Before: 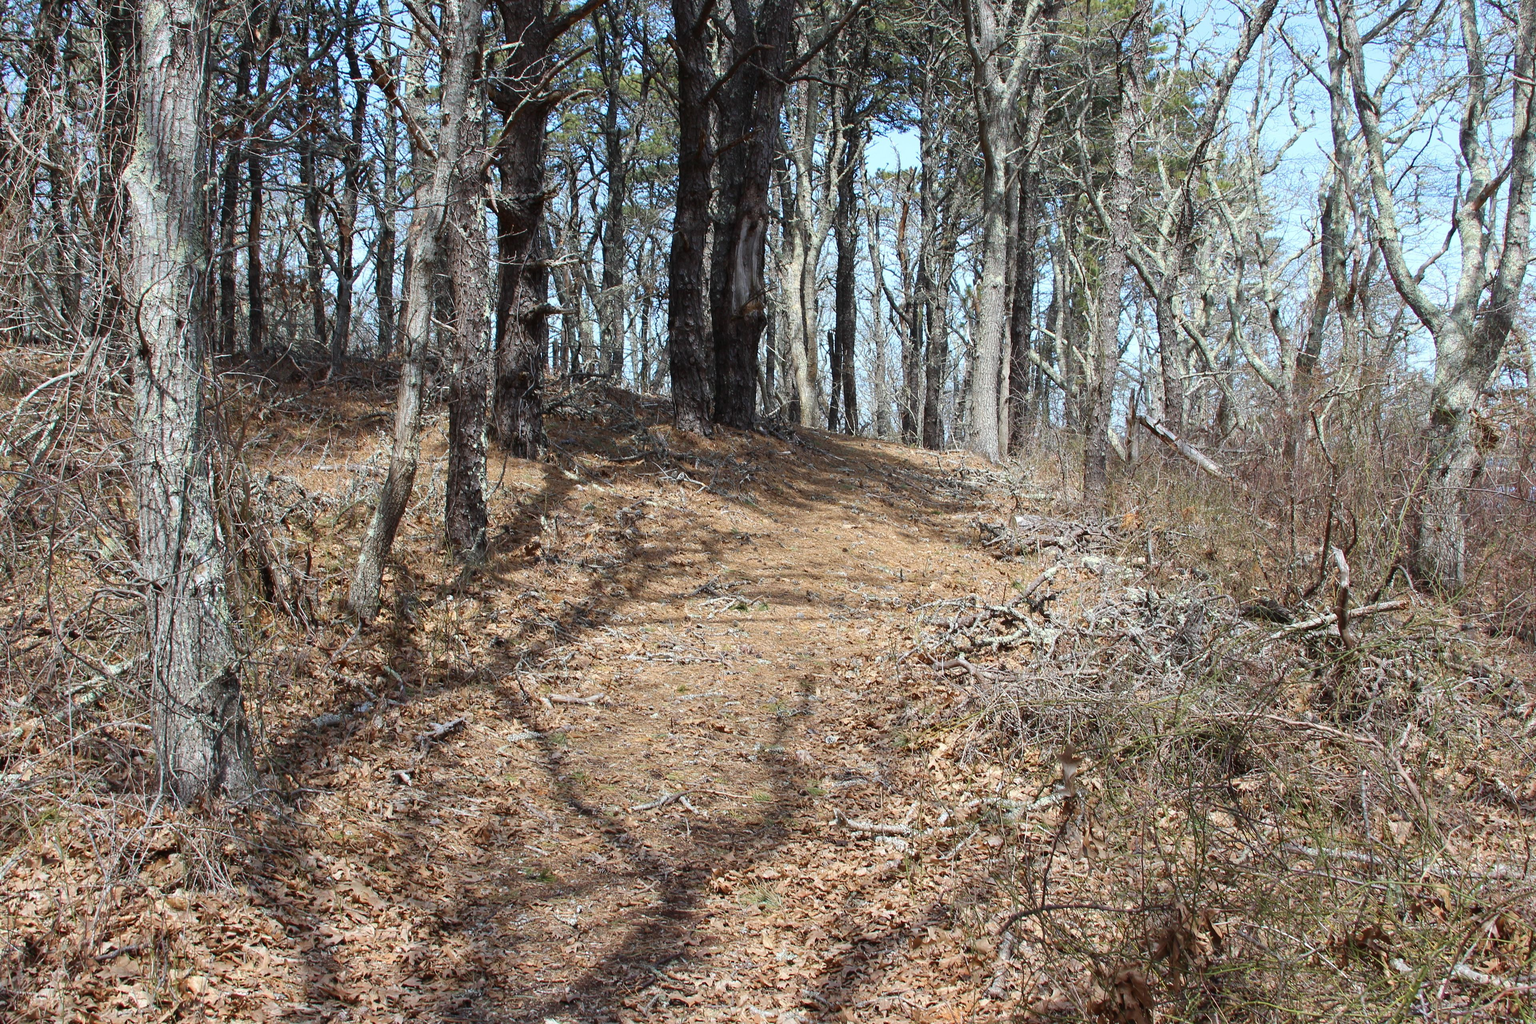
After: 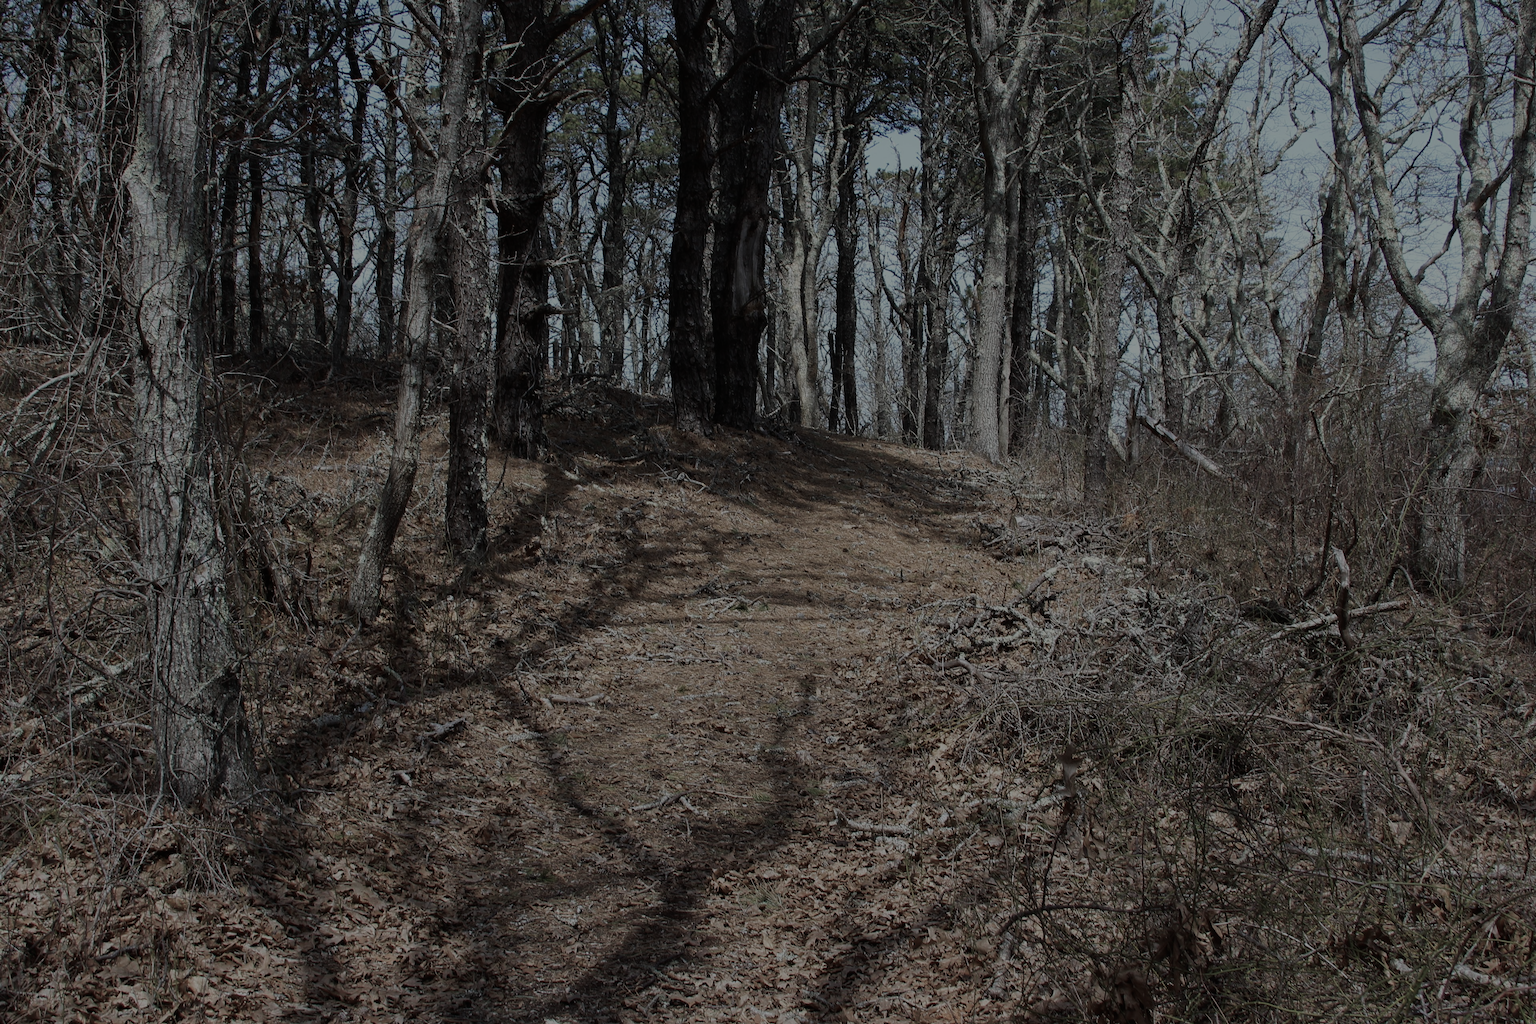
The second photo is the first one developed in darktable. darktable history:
color balance rgb: perceptual saturation grading › global saturation -28.233%, perceptual saturation grading › highlights -20.476%, perceptual saturation grading › mid-tones -23.753%, perceptual saturation grading › shadows -22.794%, global vibrance 20%
exposure: exposure -2.354 EV, compensate exposure bias true, compensate highlight preservation false
tone curve: curves: ch0 [(0, 0) (0.239, 0.248) (0.508, 0.606) (0.828, 0.878) (1, 1)]; ch1 [(0, 0) (0.401, 0.42) (0.45, 0.464) (0.492, 0.498) (0.511, 0.507) (0.561, 0.549) (0.688, 0.726) (1, 1)]; ch2 [(0, 0) (0.411, 0.433) (0.5, 0.504) (0.545, 0.574) (1, 1)], preserve colors none
